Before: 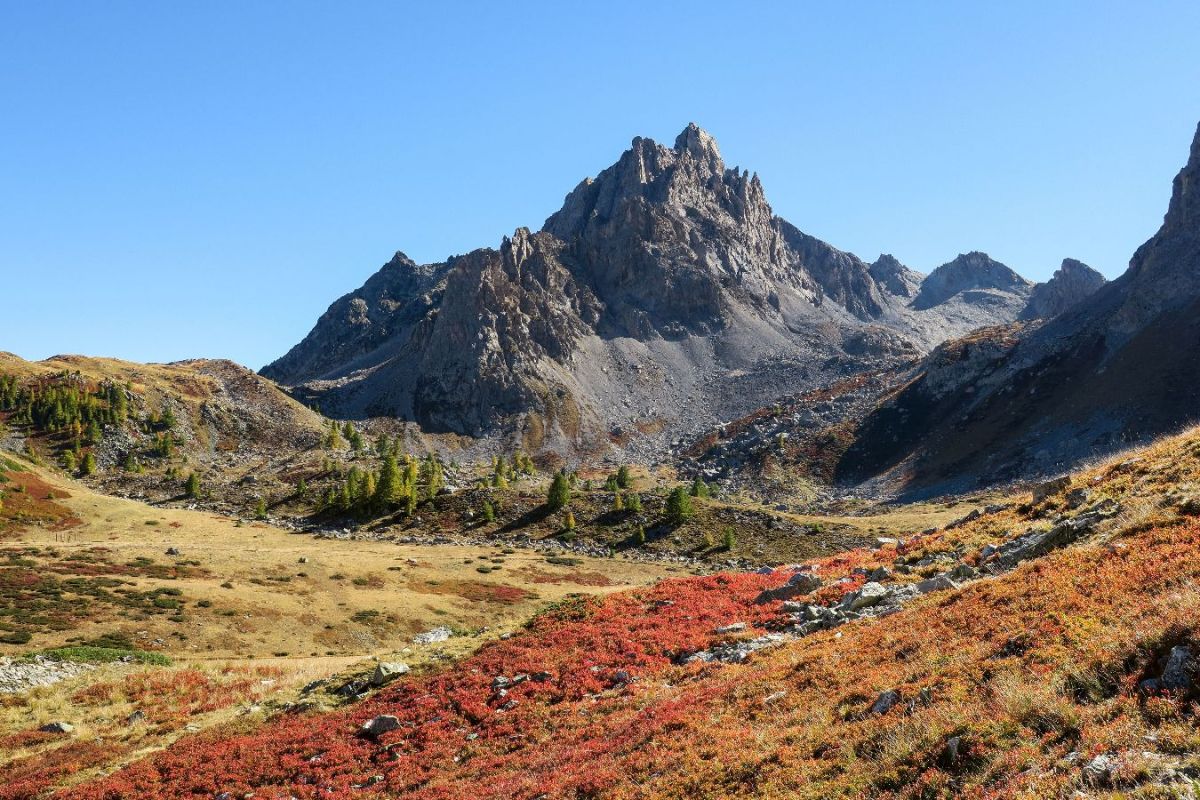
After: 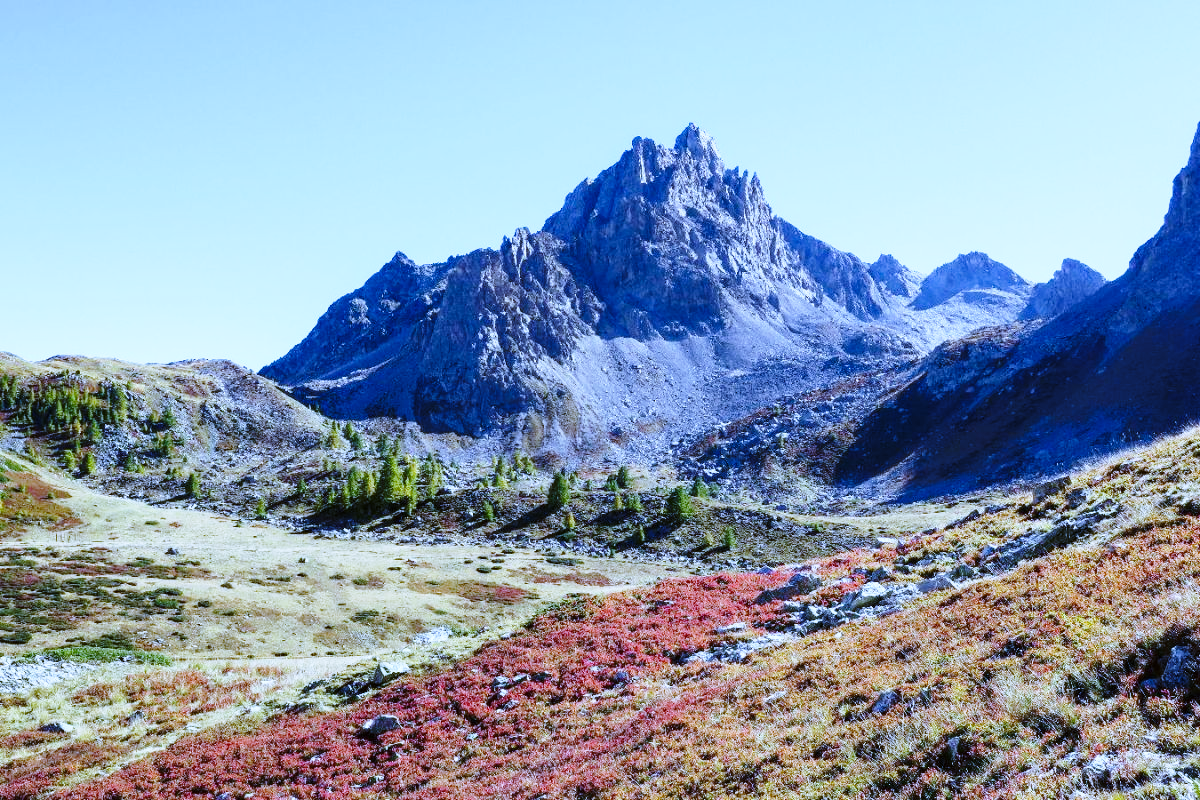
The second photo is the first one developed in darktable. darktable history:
white balance: red 0.766, blue 1.537
base curve: curves: ch0 [(0, 0) (0.028, 0.03) (0.121, 0.232) (0.46, 0.748) (0.859, 0.968) (1, 1)], preserve colors none
